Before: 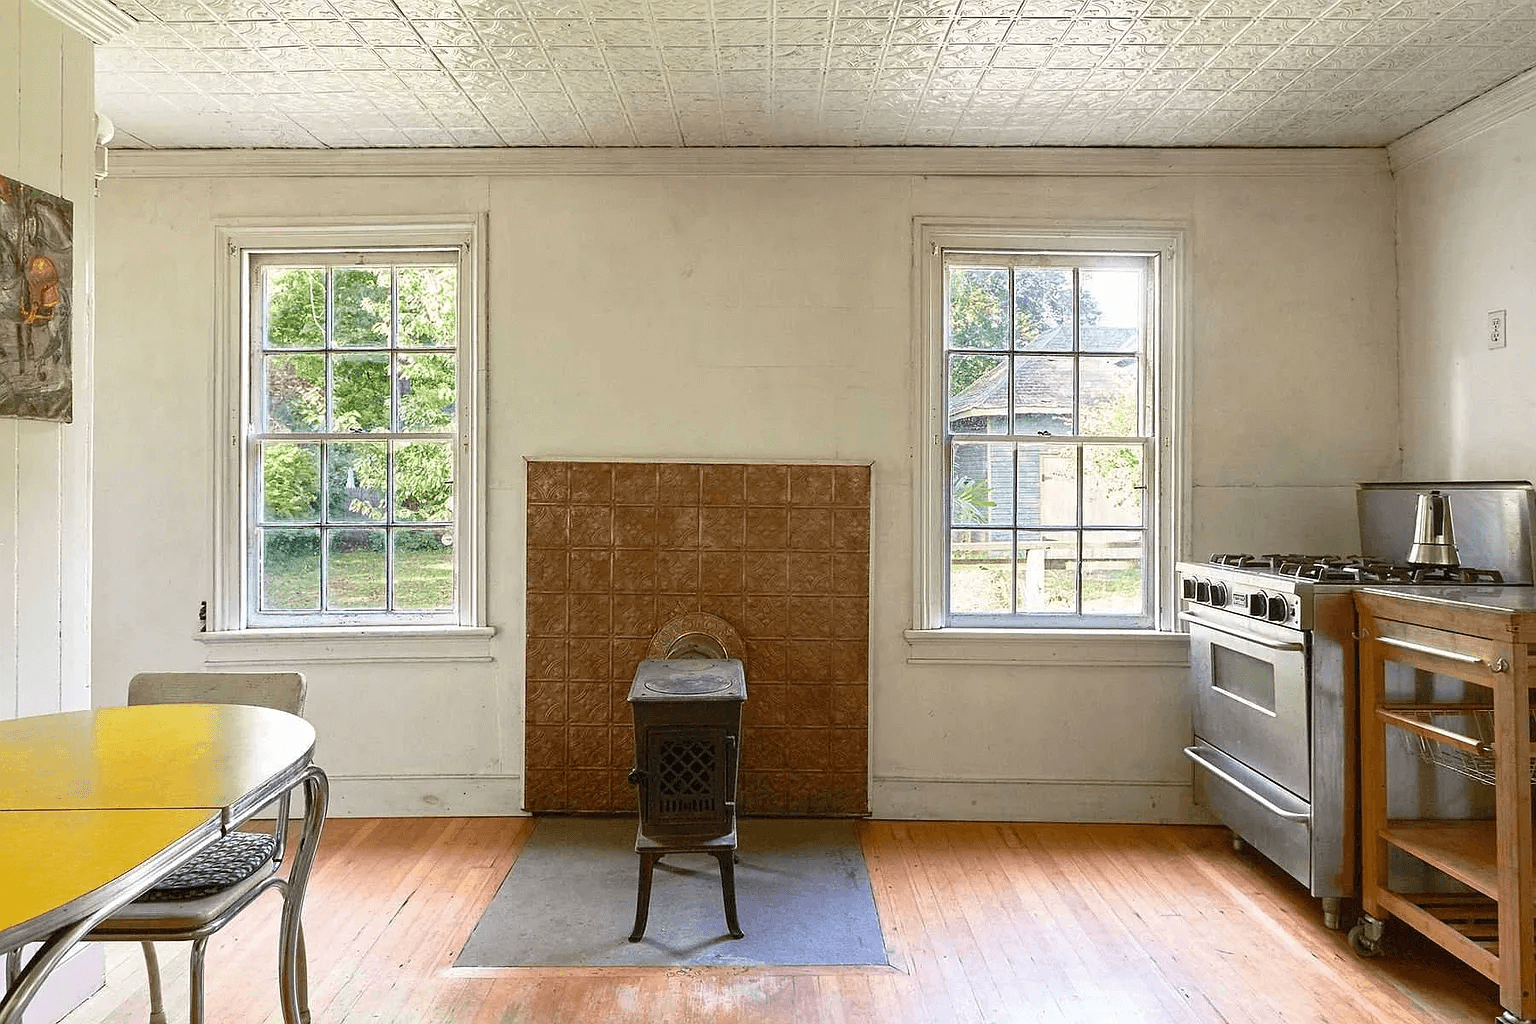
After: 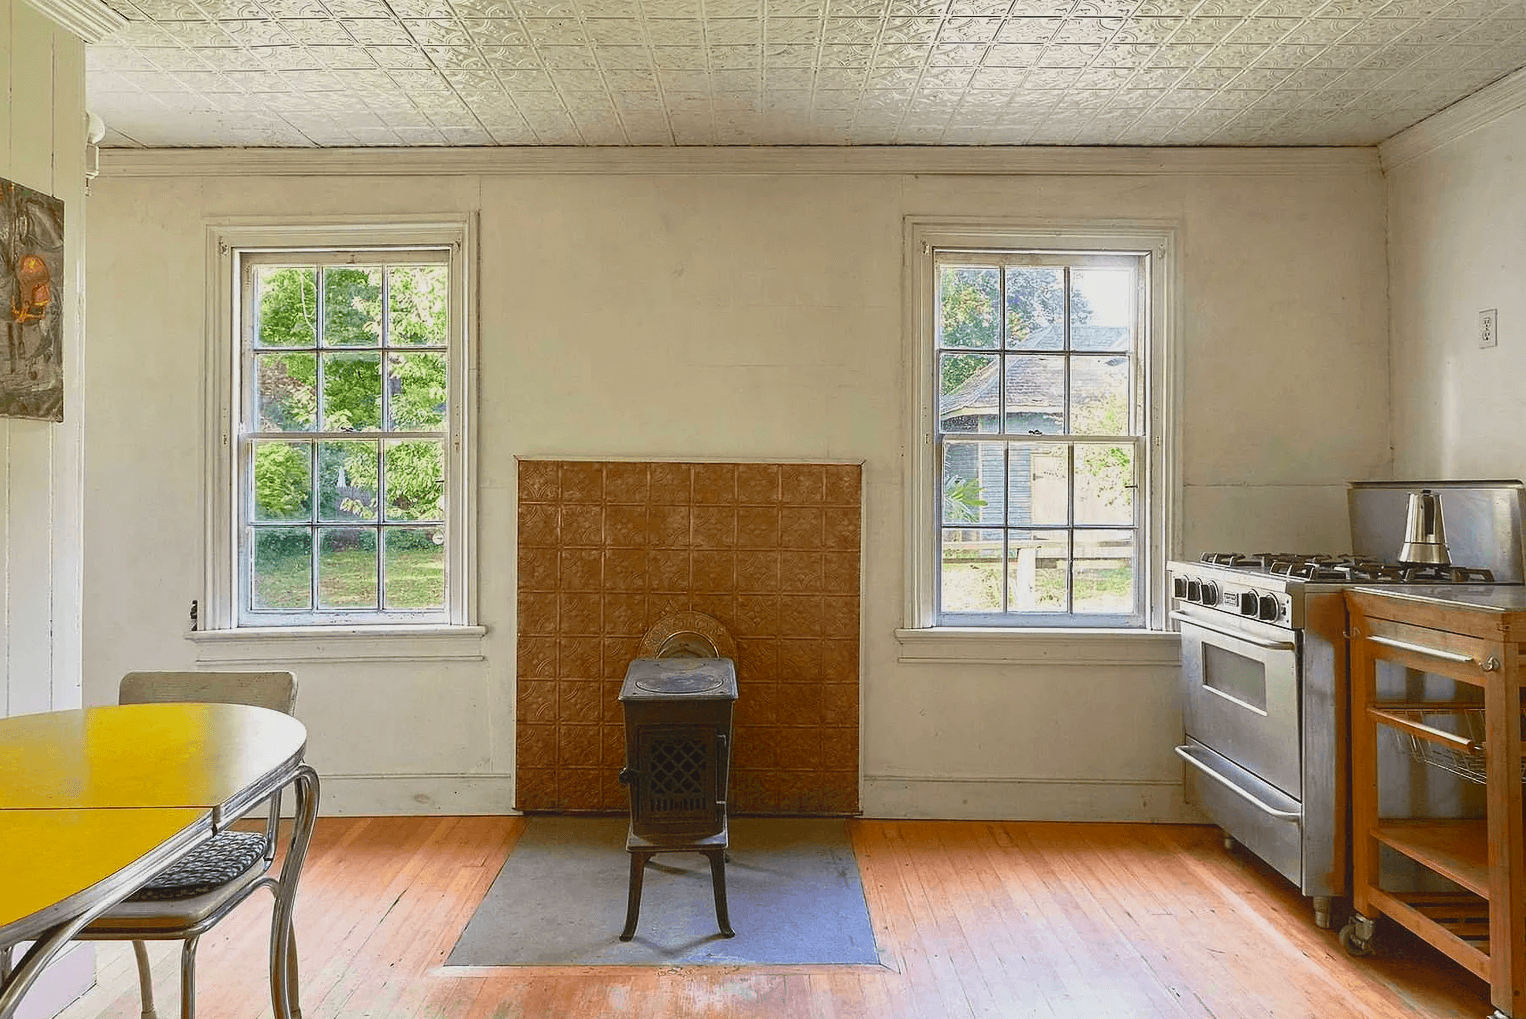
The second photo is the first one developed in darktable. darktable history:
crop and rotate: left 0.614%, top 0.179%, bottom 0.309%
color contrast: green-magenta contrast 1.1, blue-yellow contrast 1.1, unbound 0
lowpass: radius 0.1, contrast 0.85, saturation 1.1, unbound 0
shadows and highlights: shadows -88.03, highlights -35.45, shadows color adjustment 99.15%, highlights color adjustment 0%, soften with gaussian
white balance: emerald 1
